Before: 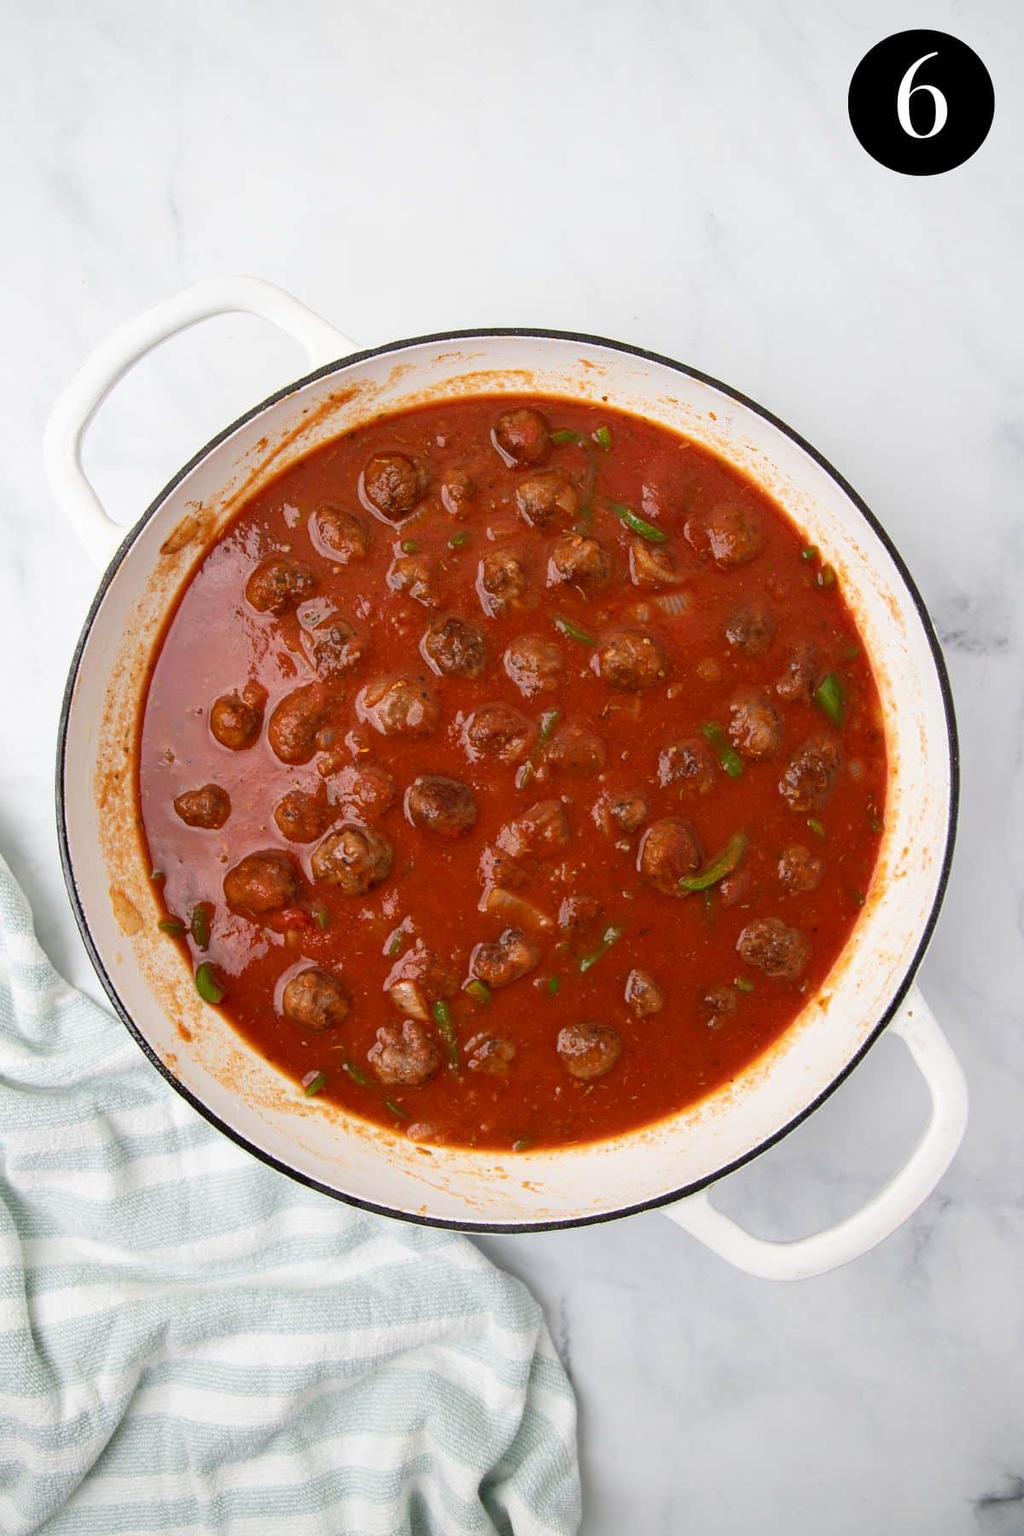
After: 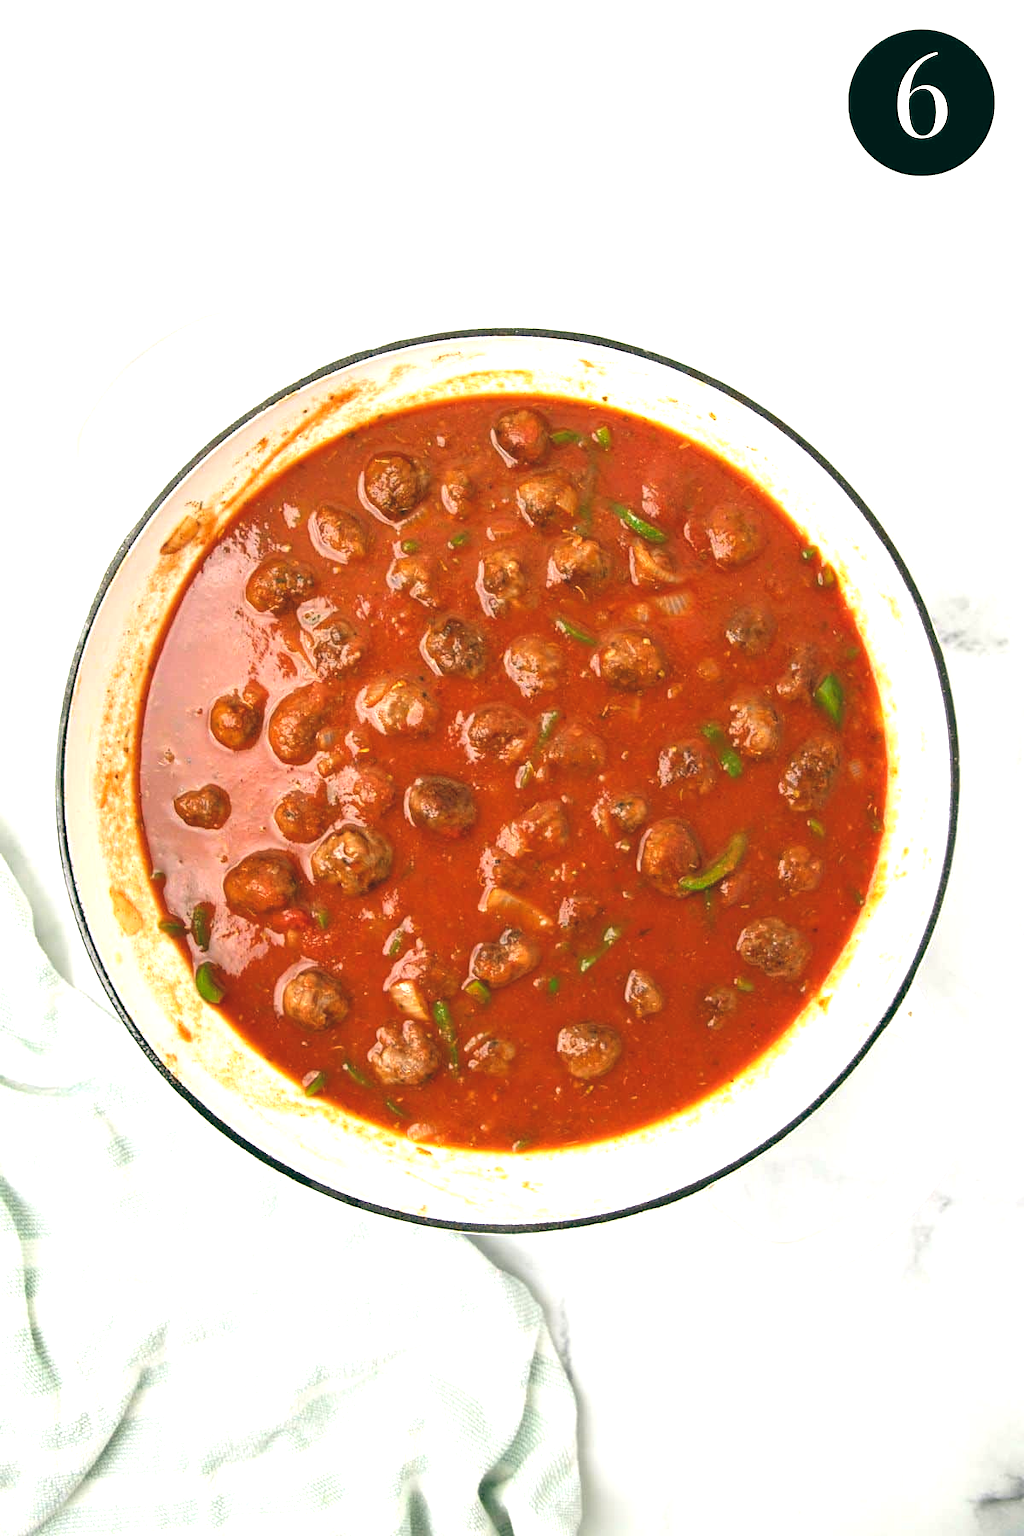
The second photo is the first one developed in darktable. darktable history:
exposure: black level correction 0, exposure 1.2 EV, compensate exposure bias true, compensate highlight preservation false
color balance: lift [1.005, 0.99, 1.007, 1.01], gamma [1, 1.034, 1.032, 0.966], gain [0.873, 1.055, 1.067, 0.933]
white balance: red 1.009, blue 1.027
